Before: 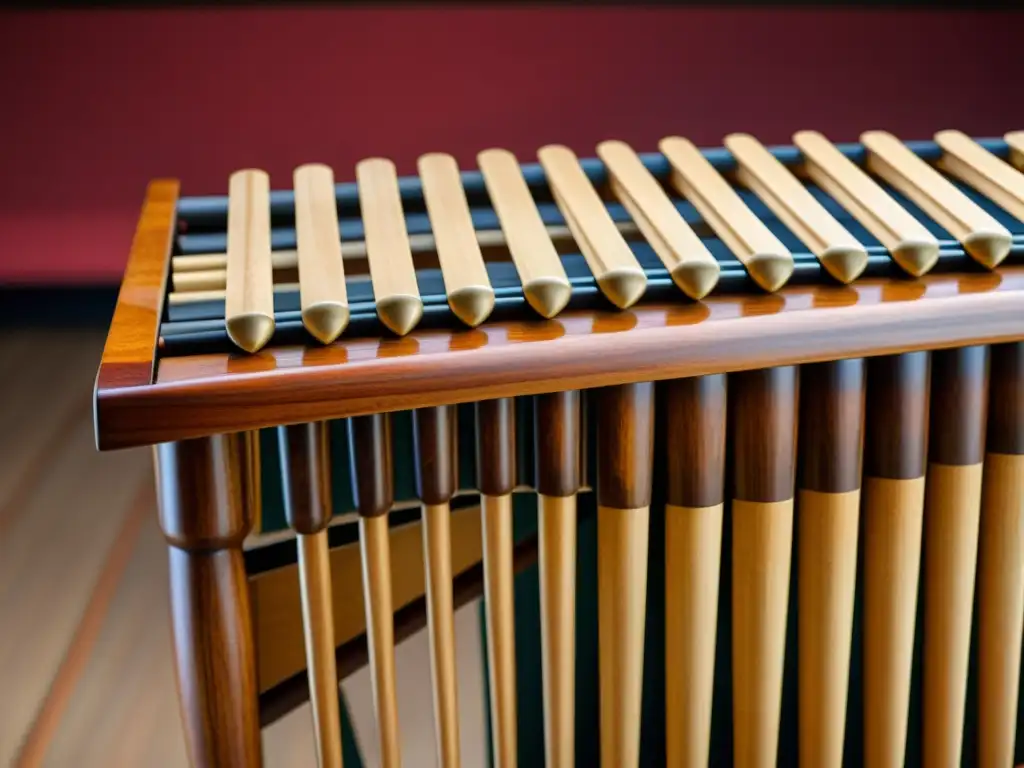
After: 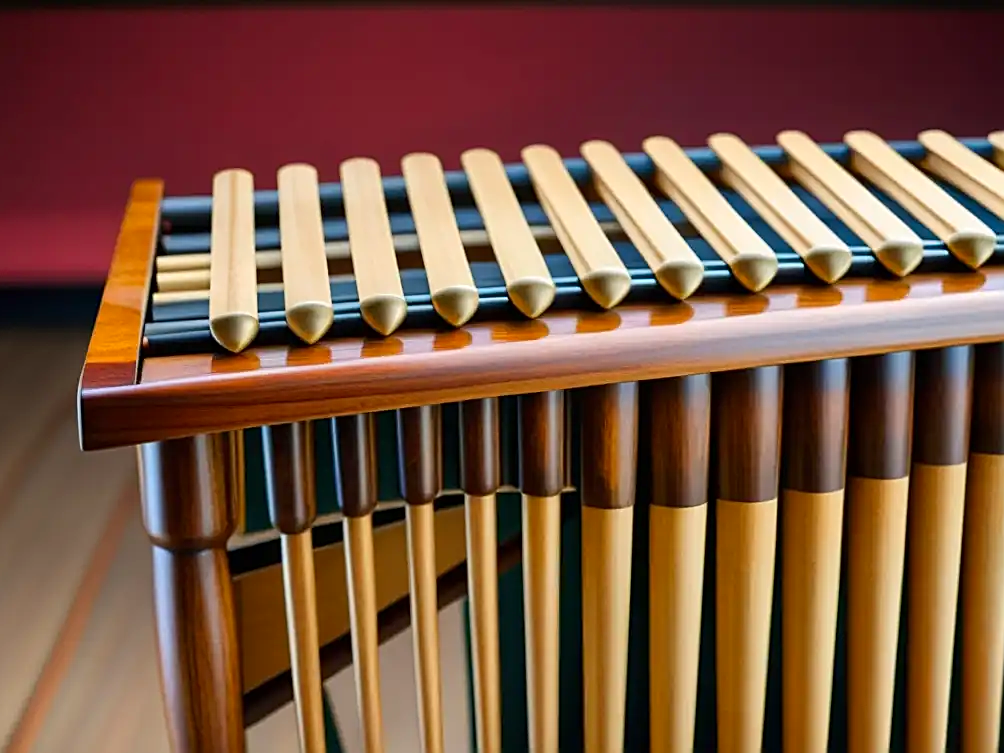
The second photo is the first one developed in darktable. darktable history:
crop: left 1.641%, right 0.286%, bottom 1.886%
contrast brightness saturation: contrast 0.097, brightness 0.027, saturation 0.09
sharpen: amount 0.495
tone equalizer: -8 EV 0.086 EV, edges refinement/feathering 500, mask exposure compensation -1.57 EV, preserve details no
